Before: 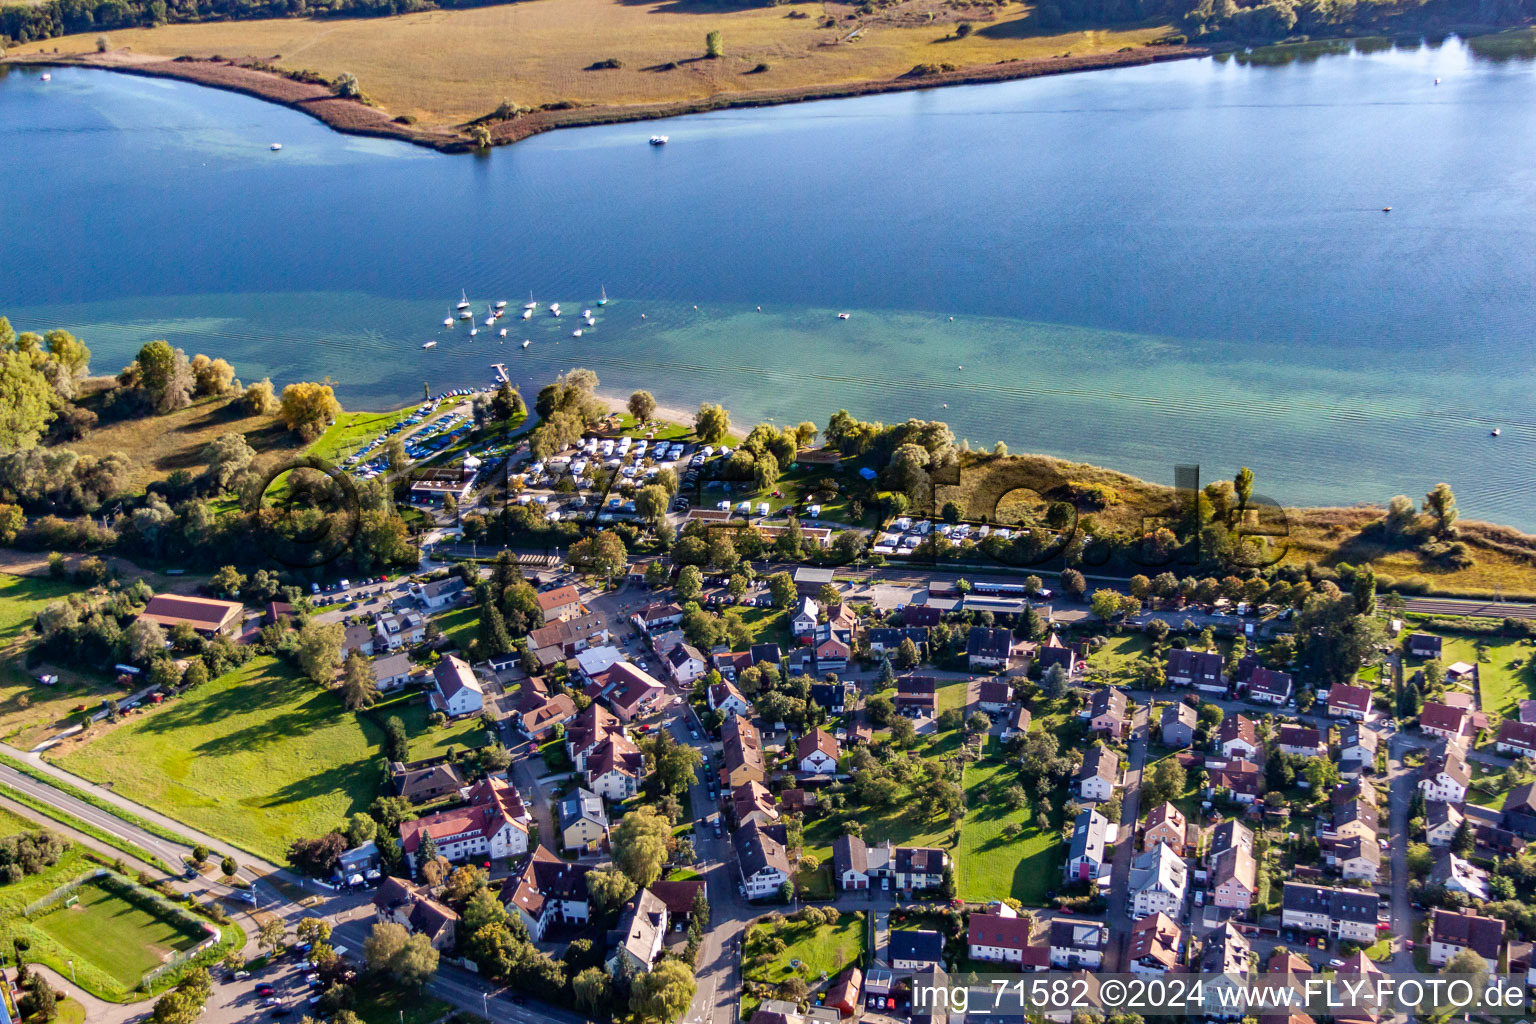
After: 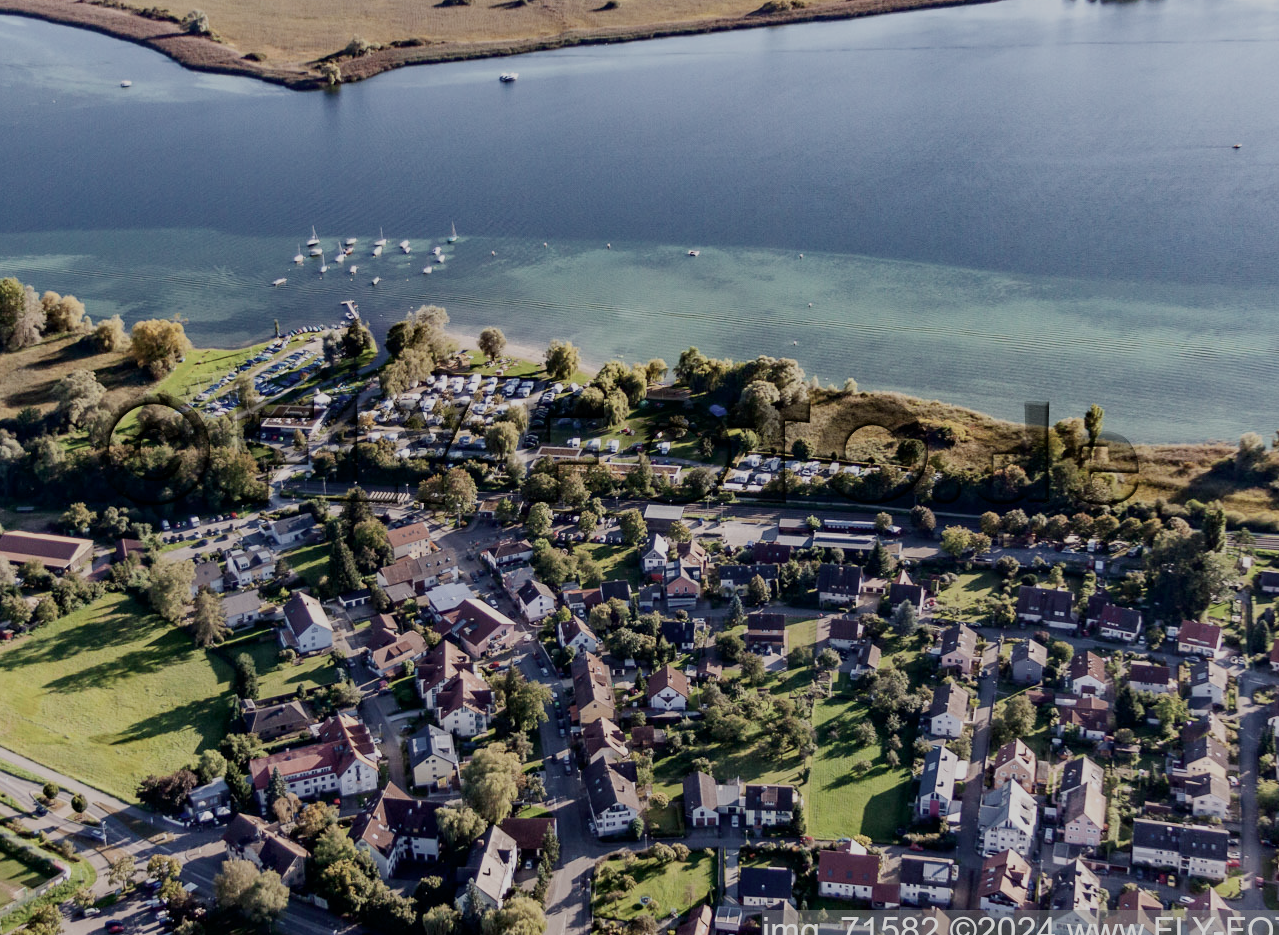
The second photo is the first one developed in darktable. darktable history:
filmic rgb: middle gray luminance 2.73%, black relative exposure -10.03 EV, white relative exposure 7 EV, dynamic range scaling 9.88%, target black luminance 0%, hardness 3.18, latitude 43.55%, contrast 0.681, highlights saturation mix 5.41%, shadows ↔ highlights balance 13.03%, contrast in shadows safe
crop: left 9.784%, top 6.214%, right 6.883%, bottom 2.392%
contrast brightness saturation: contrast 0.245, saturation -0.317
